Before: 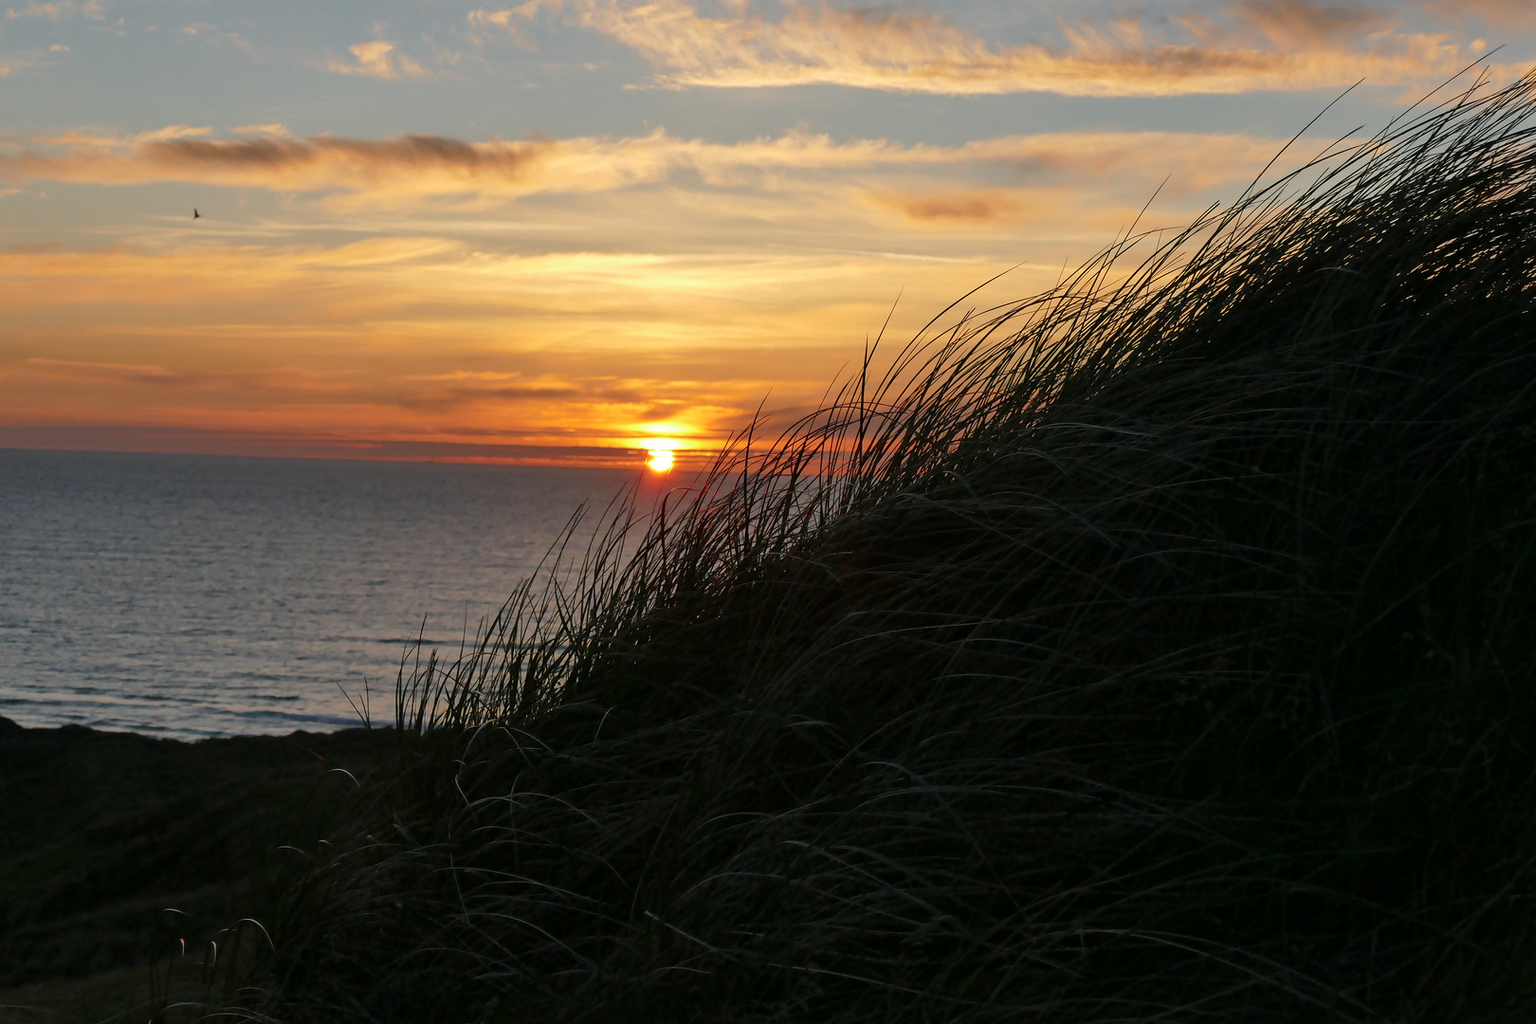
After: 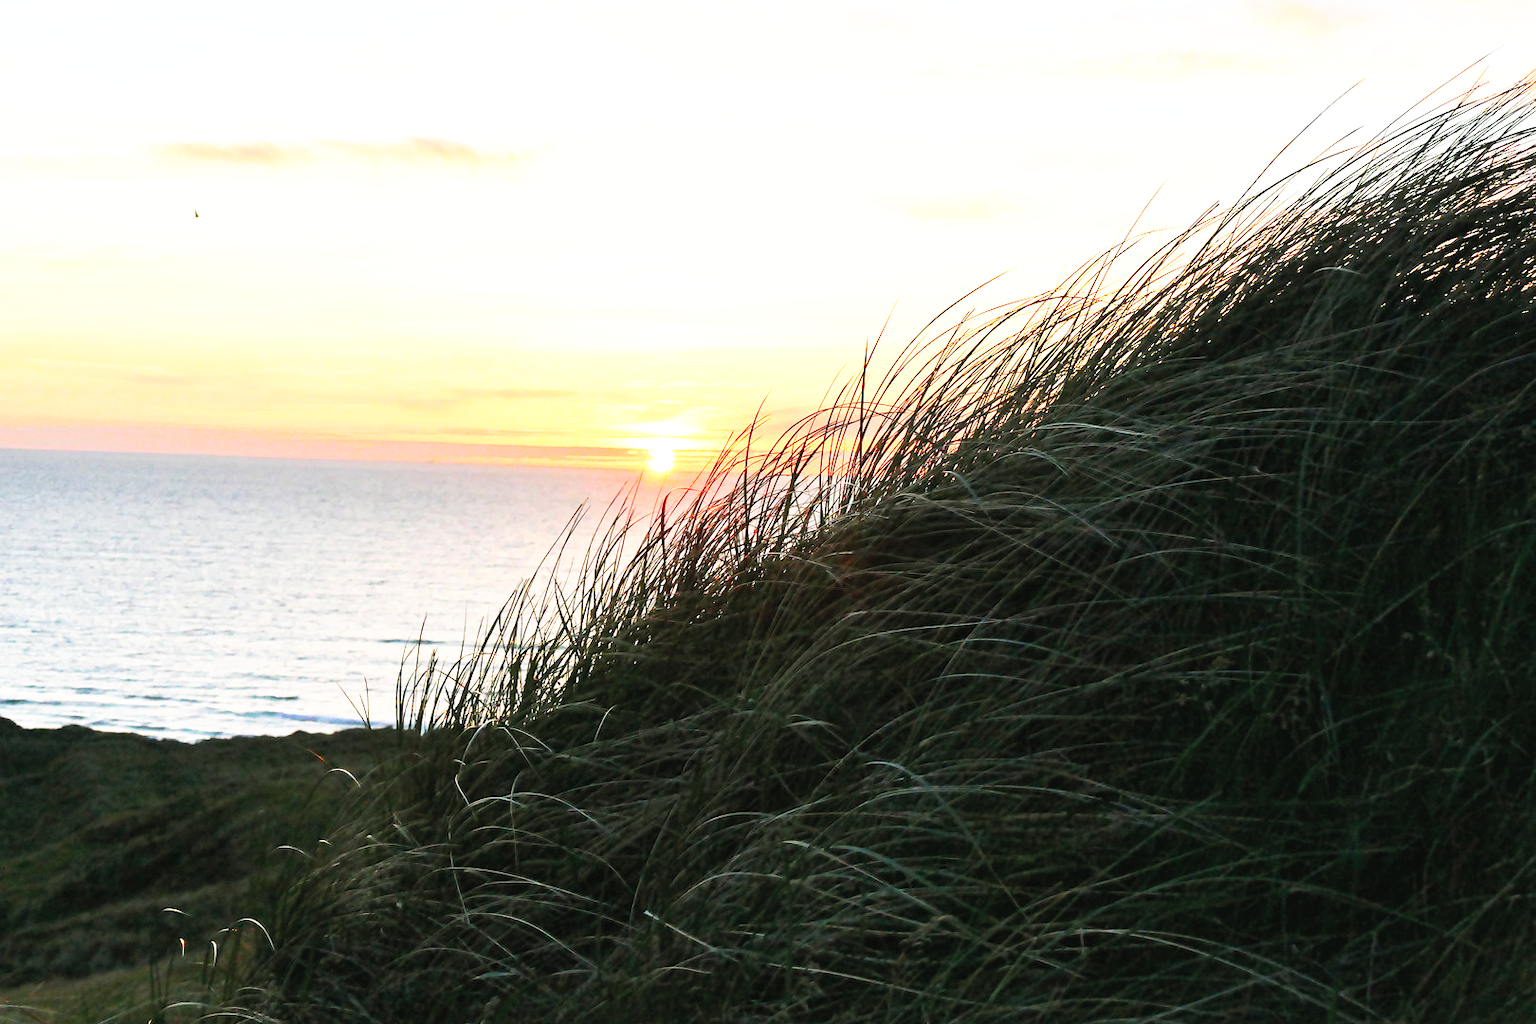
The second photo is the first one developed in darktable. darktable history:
contrast brightness saturation: brightness 0.15
base curve: curves: ch0 [(0, 0) (0.007, 0.004) (0.027, 0.03) (0.046, 0.07) (0.207, 0.54) (0.442, 0.872) (0.673, 0.972) (1, 1)], preserve colors none
exposure: black level correction 0, exposure 0.7 EV, compensate exposure bias true, compensate highlight preservation false
